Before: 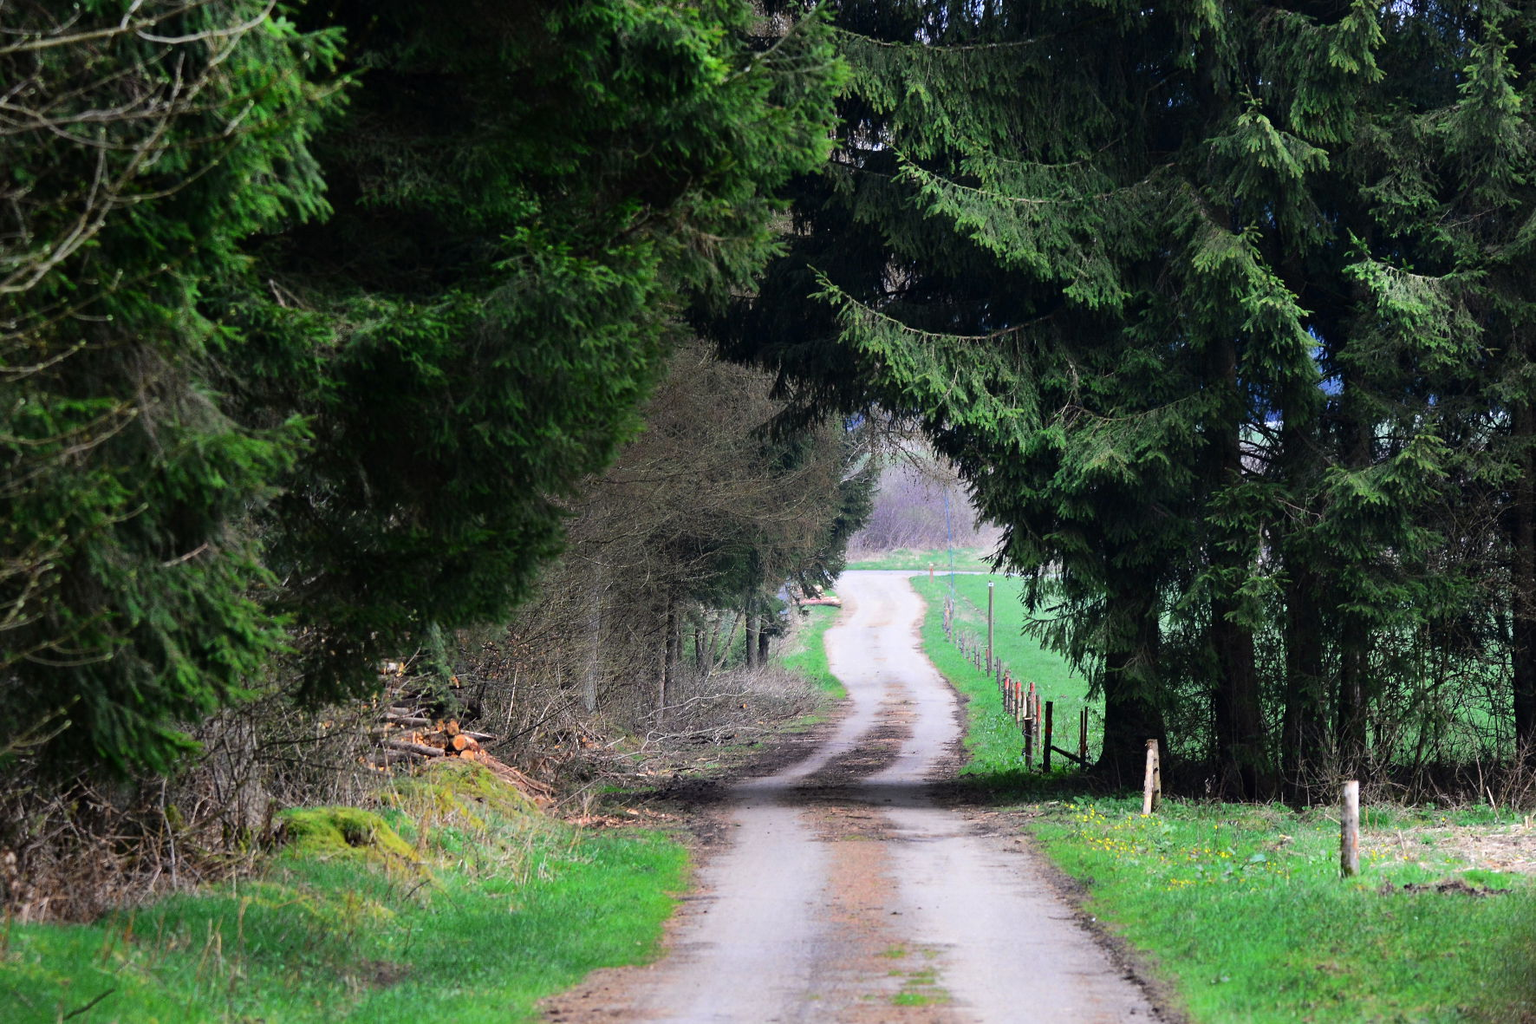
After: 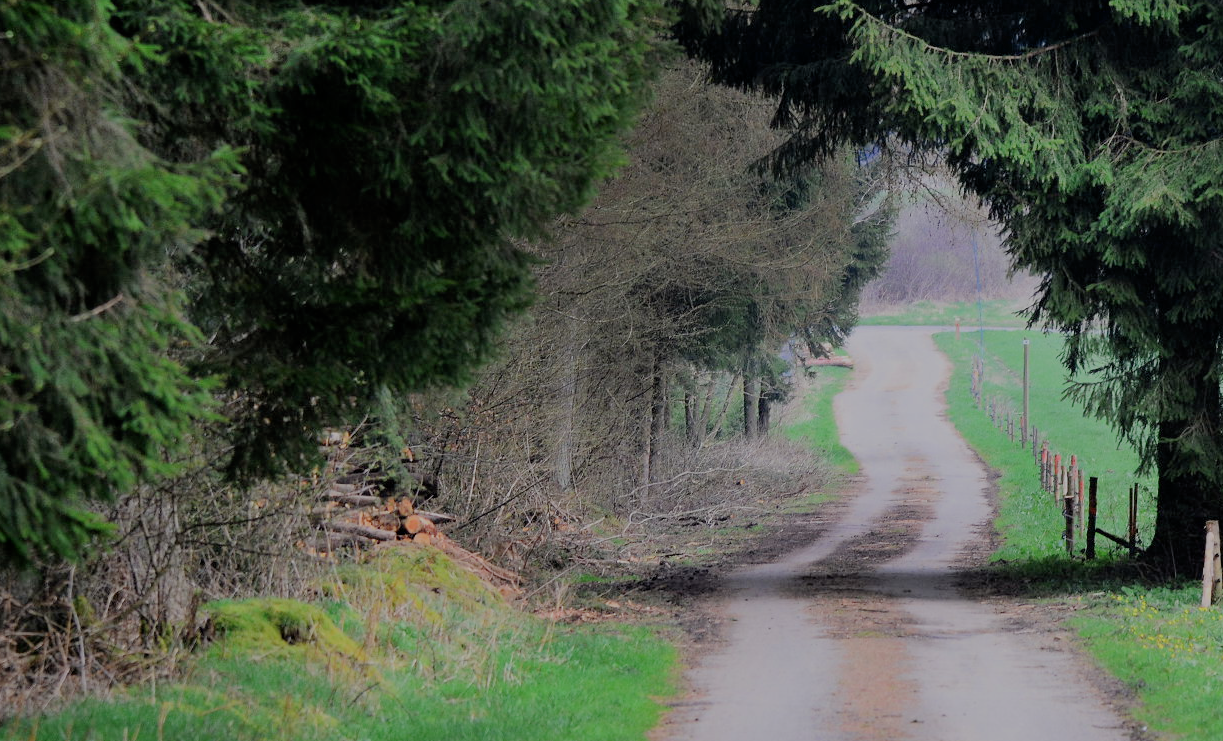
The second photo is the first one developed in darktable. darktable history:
crop: left 6.633%, top 28.161%, right 24.32%, bottom 9.049%
filmic rgb: middle gray luminance 2.53%, black relative exposure -9.89 EV, white relative exposure 7 EV, threshold 5.96 EV, dynamic range scaling 9.57%, target black luminance 0%, hardness 3.18, latitude 43.99%, contrast 0.667, highlights saturation mix 4.83%, shadows ↔ highlights balance 13.48%, enable highlight reconstruction true
